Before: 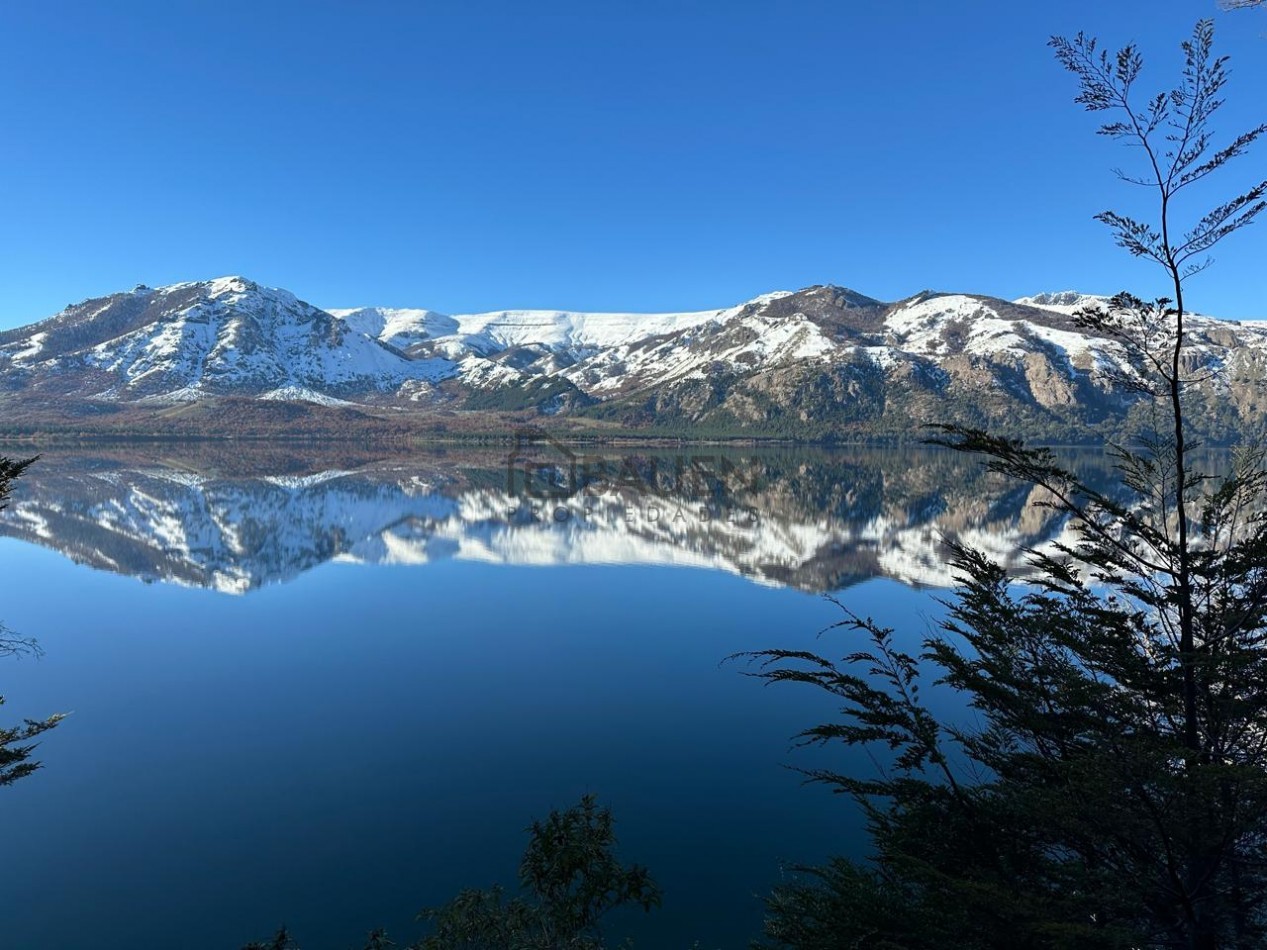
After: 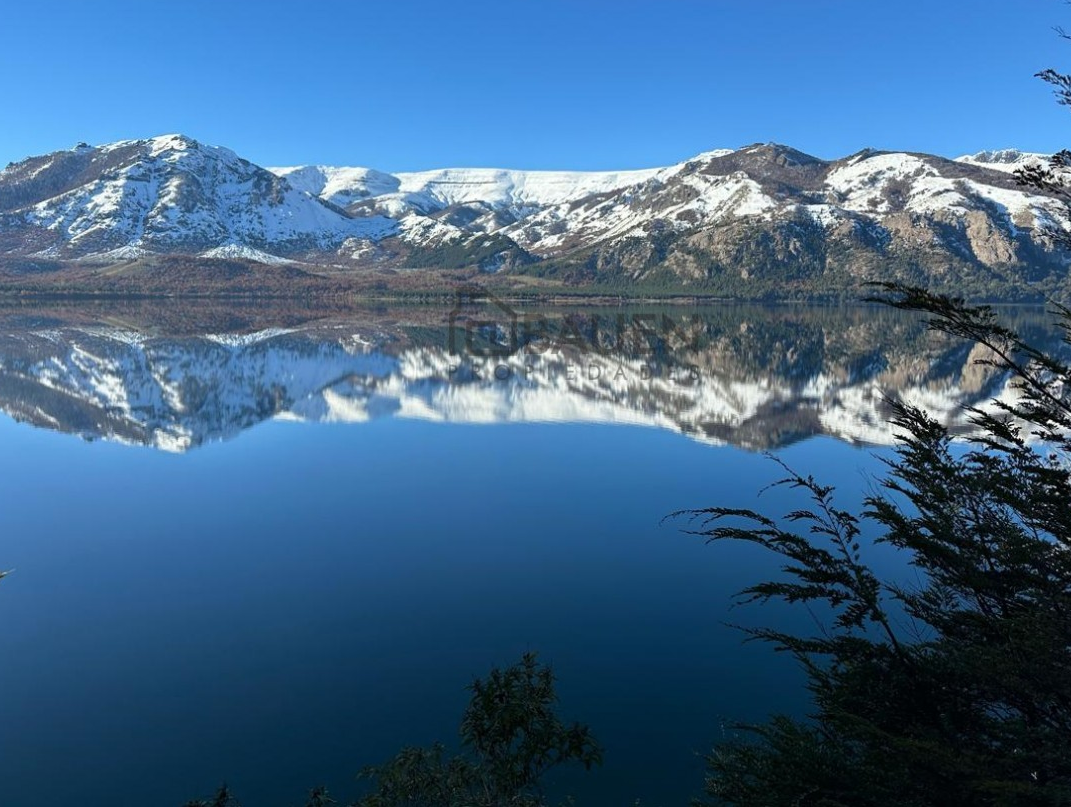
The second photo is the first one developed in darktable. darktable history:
crop and rotate: left 4.811%, top 14.976%, right 10.646%
